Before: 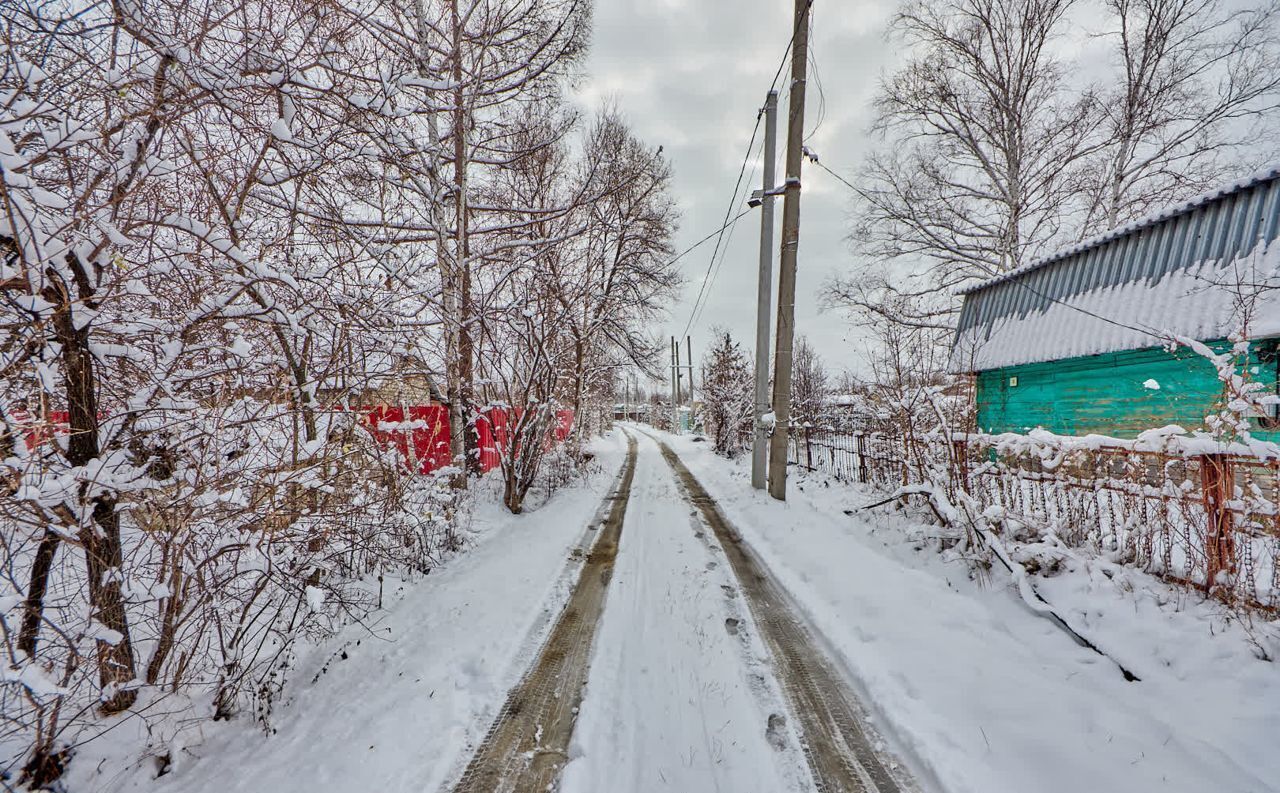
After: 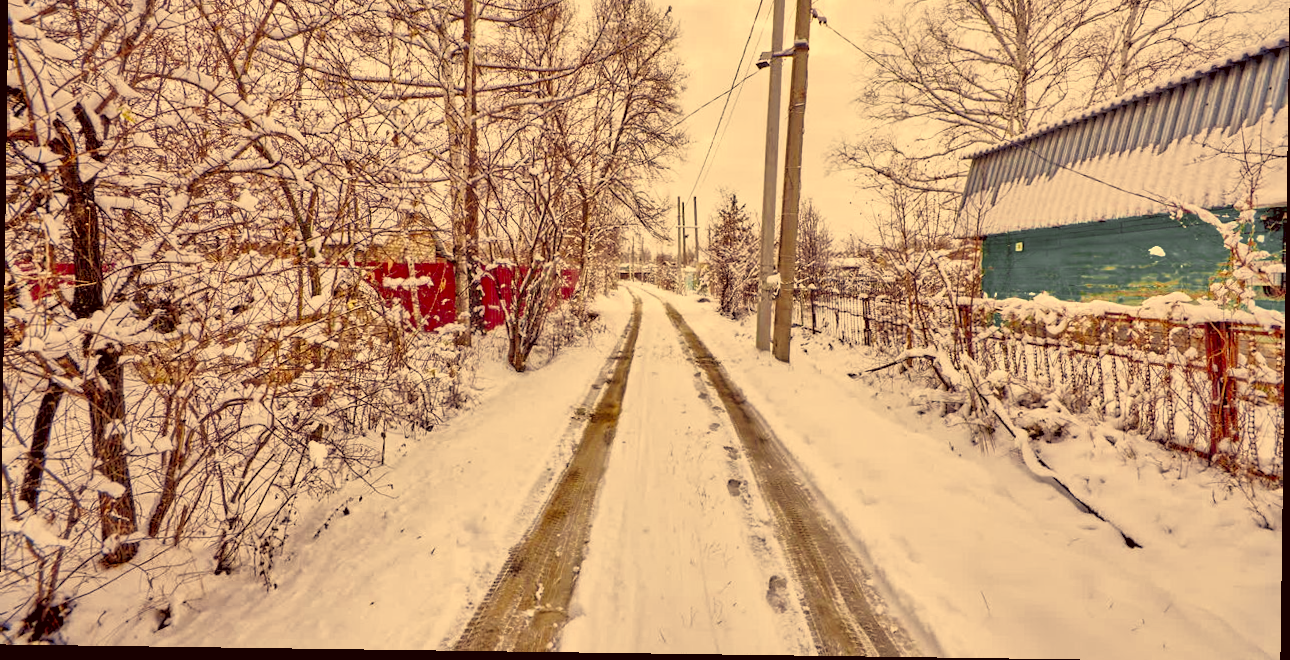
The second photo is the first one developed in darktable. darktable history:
crop and rotate: top 18.507%
rotate and perspective: rotation 0.8°, automatic cropping off
shadows and highlights: on, module defaults
levels: levels [0.018, 0.493, 1]
color zones: curves: ch0 [(0.035, 0.242) (0.25, 0.5) (0.384, 0.214) (0.488, 0.255) (0.75, 0.5)]; ch1 [(0.063, 0.379) (0.25, 0.5) (0.354, 0.201) (0.489, 0.085) (0.729, 0.271)]; ch2 [(0.25, 0.5) (0.38, 0.517) (0.442, 0.51) (0.735, 0.456)]
color correction: highlights a* 10.12, highlights b* 39.04, shadows a* 14.62, shadows b* 3.37
base curve: curves: ch0 [(0, 0) (0.005, 0.002) (0.15, 0.3) (0.4, 0.7) (0.75, 0.95) (1, 1)], preserve colors none
